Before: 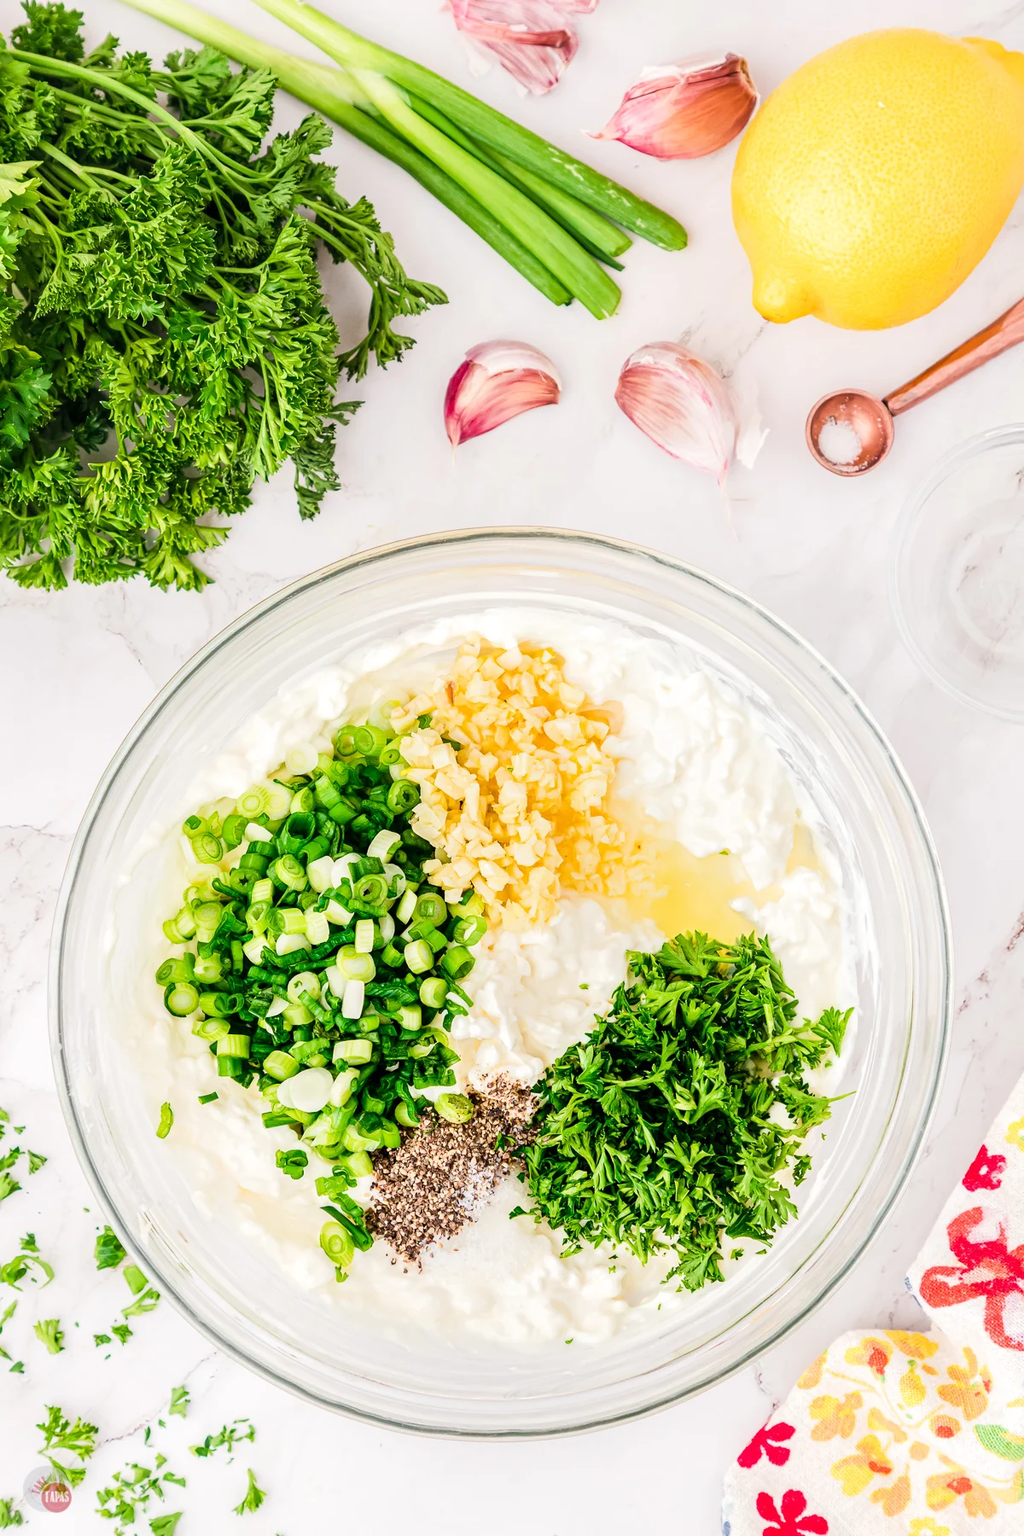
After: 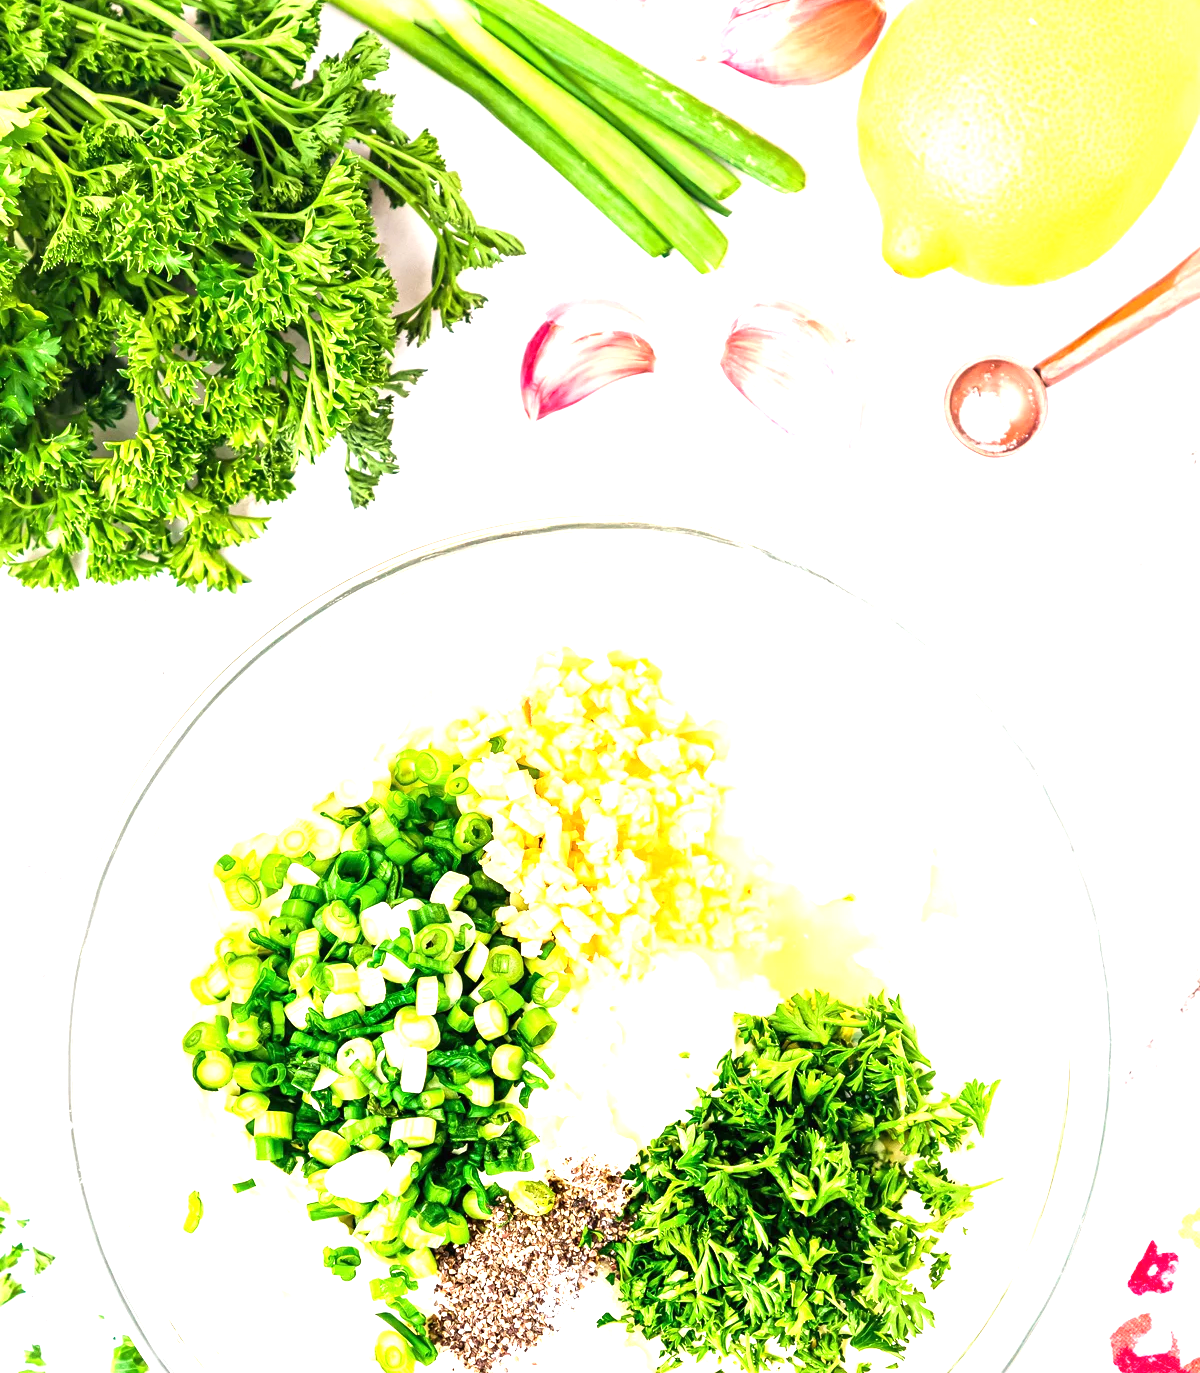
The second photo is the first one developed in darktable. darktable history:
crop: top 5.647%, bottom 18.021%
exposure: black level correction 0, exposure 1.107 EV, compensate highlight preservation false
